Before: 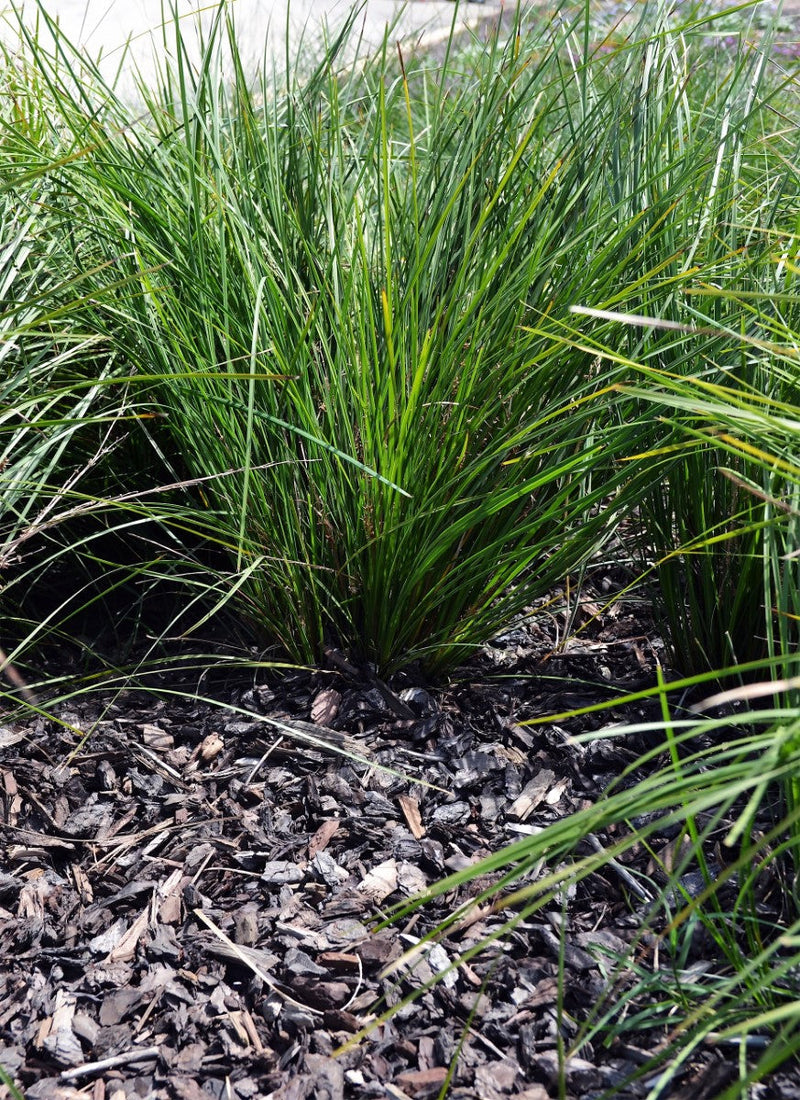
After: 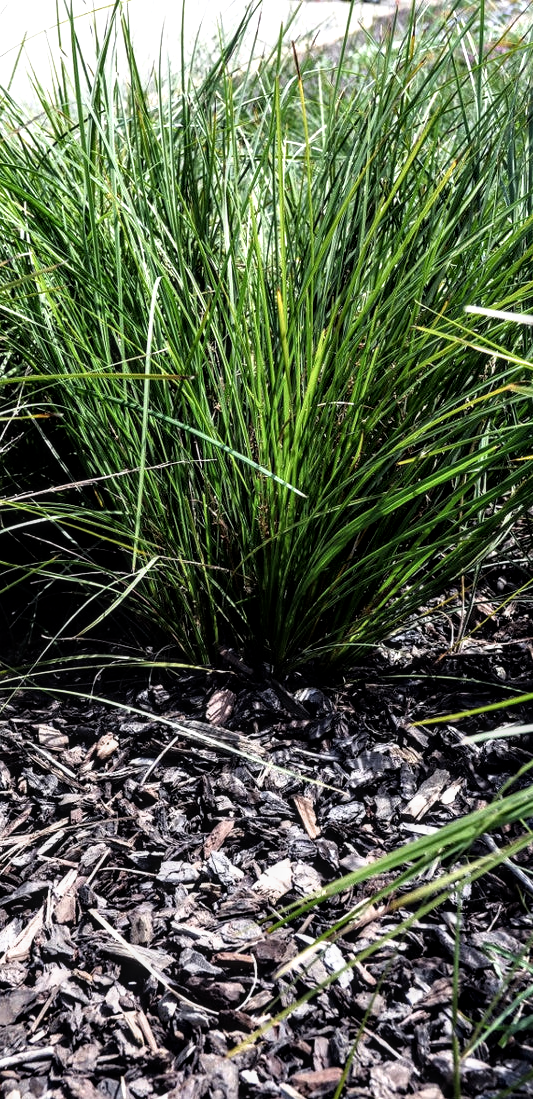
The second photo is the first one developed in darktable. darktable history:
crop and rotate: left 13.338%, right 20.03%
filmic rgb: black relative exposure -8.03 EV, white relative exposure 2.19 EV, hardness 7.01
local contrast: detail 130%
